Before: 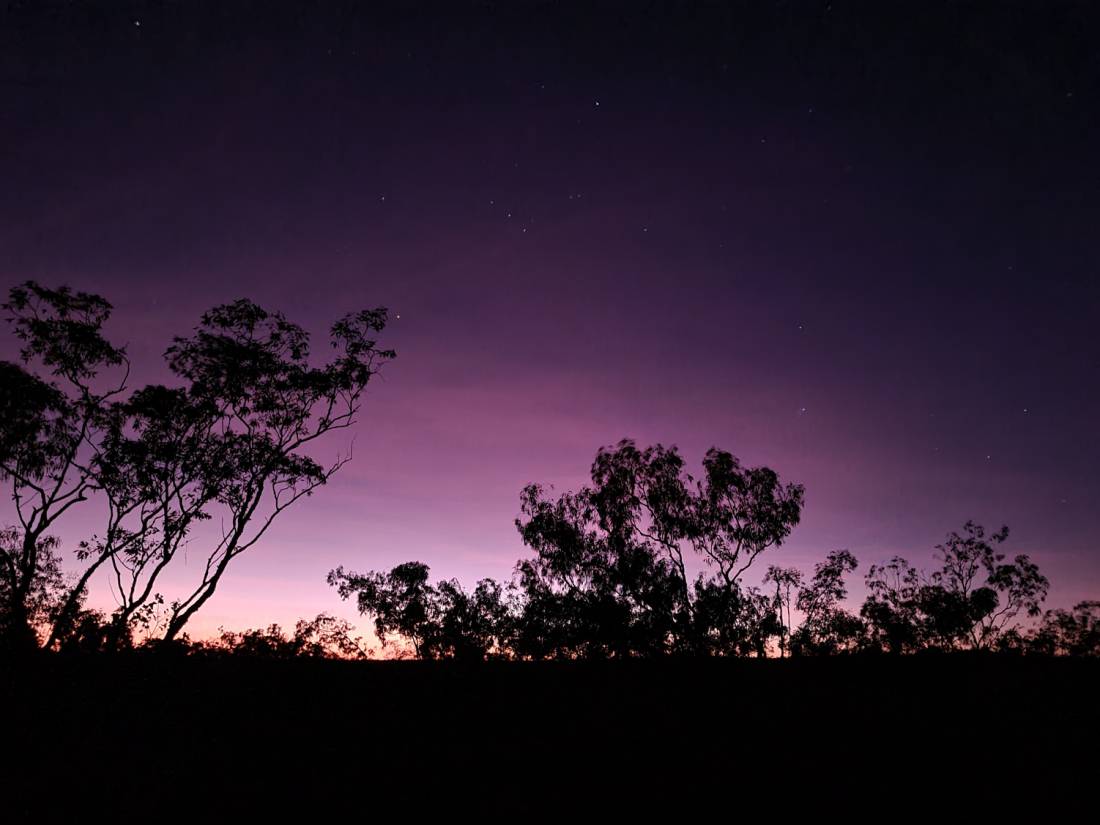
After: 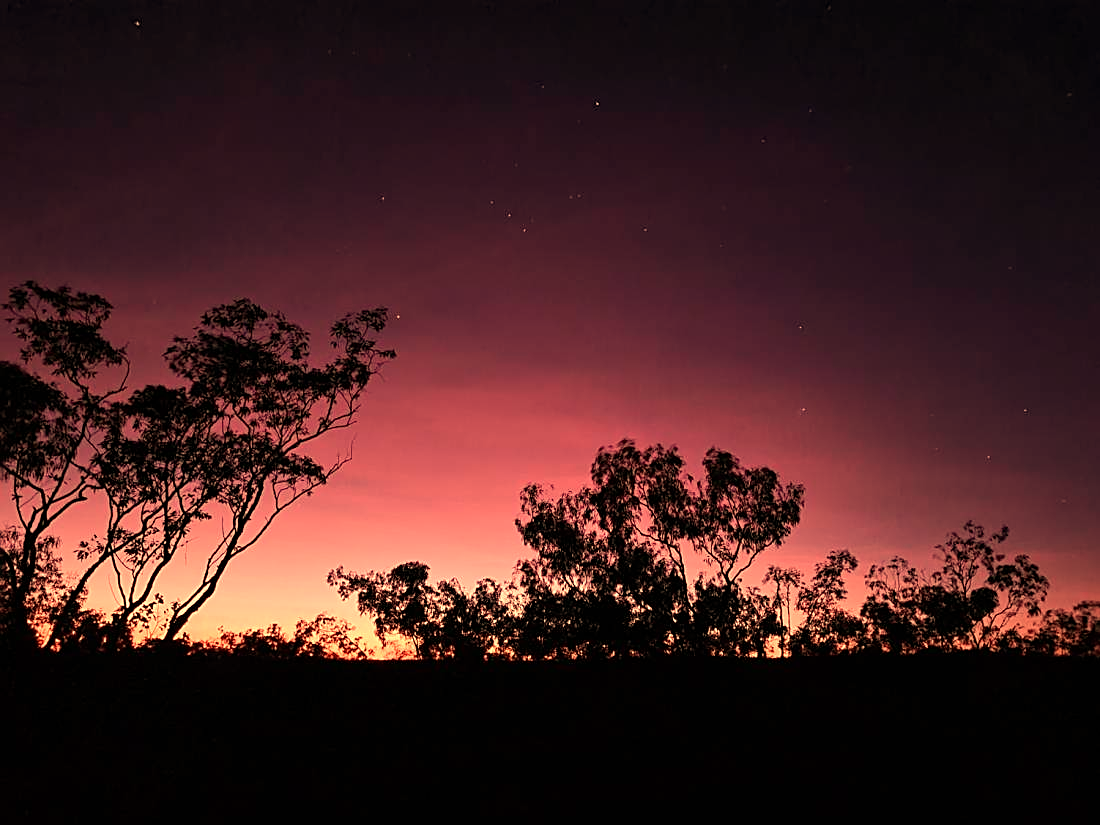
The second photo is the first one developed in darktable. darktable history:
white balance: red 1.467, blue 0.684
sharpen: radius 1.967
